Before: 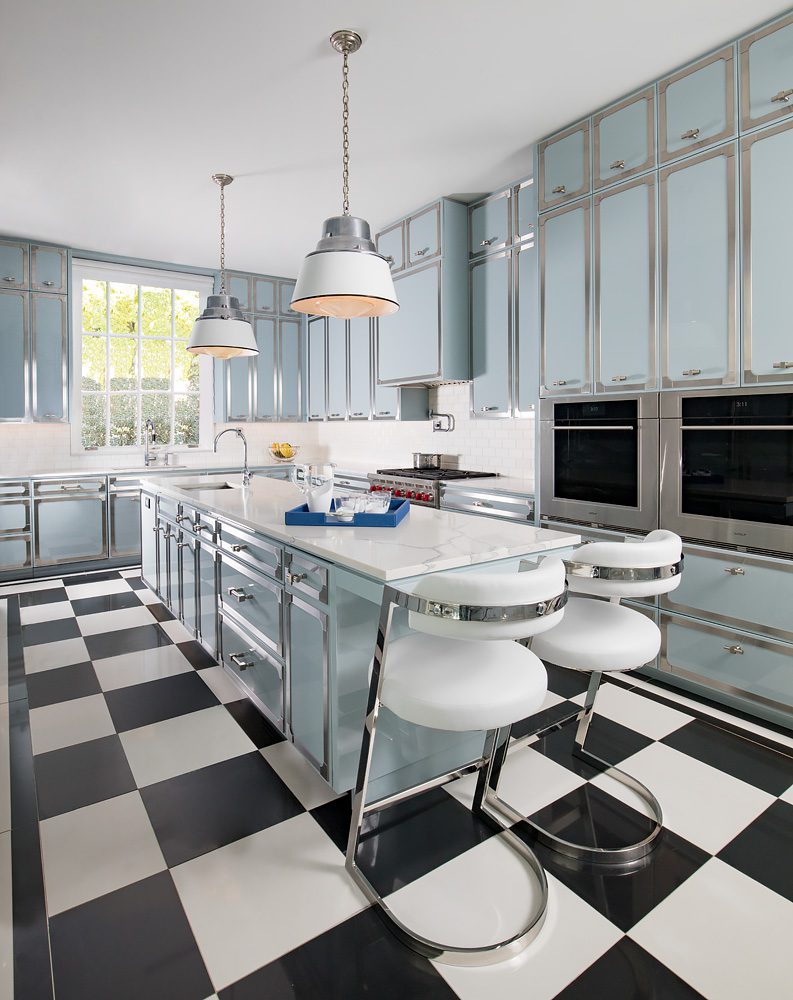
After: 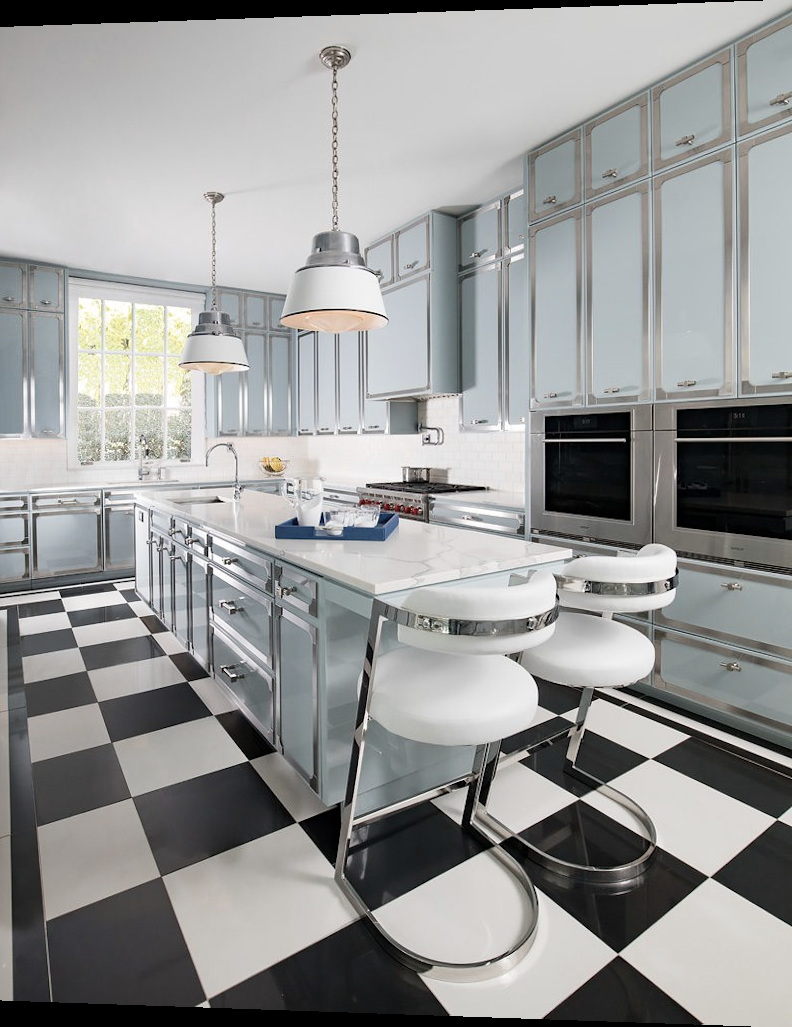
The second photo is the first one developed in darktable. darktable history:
rotate and perspective: lens shift (horizontal) -0.055, automatic cropping off
contrast brightness saturation: contrast 0.1, saturation -0.3
